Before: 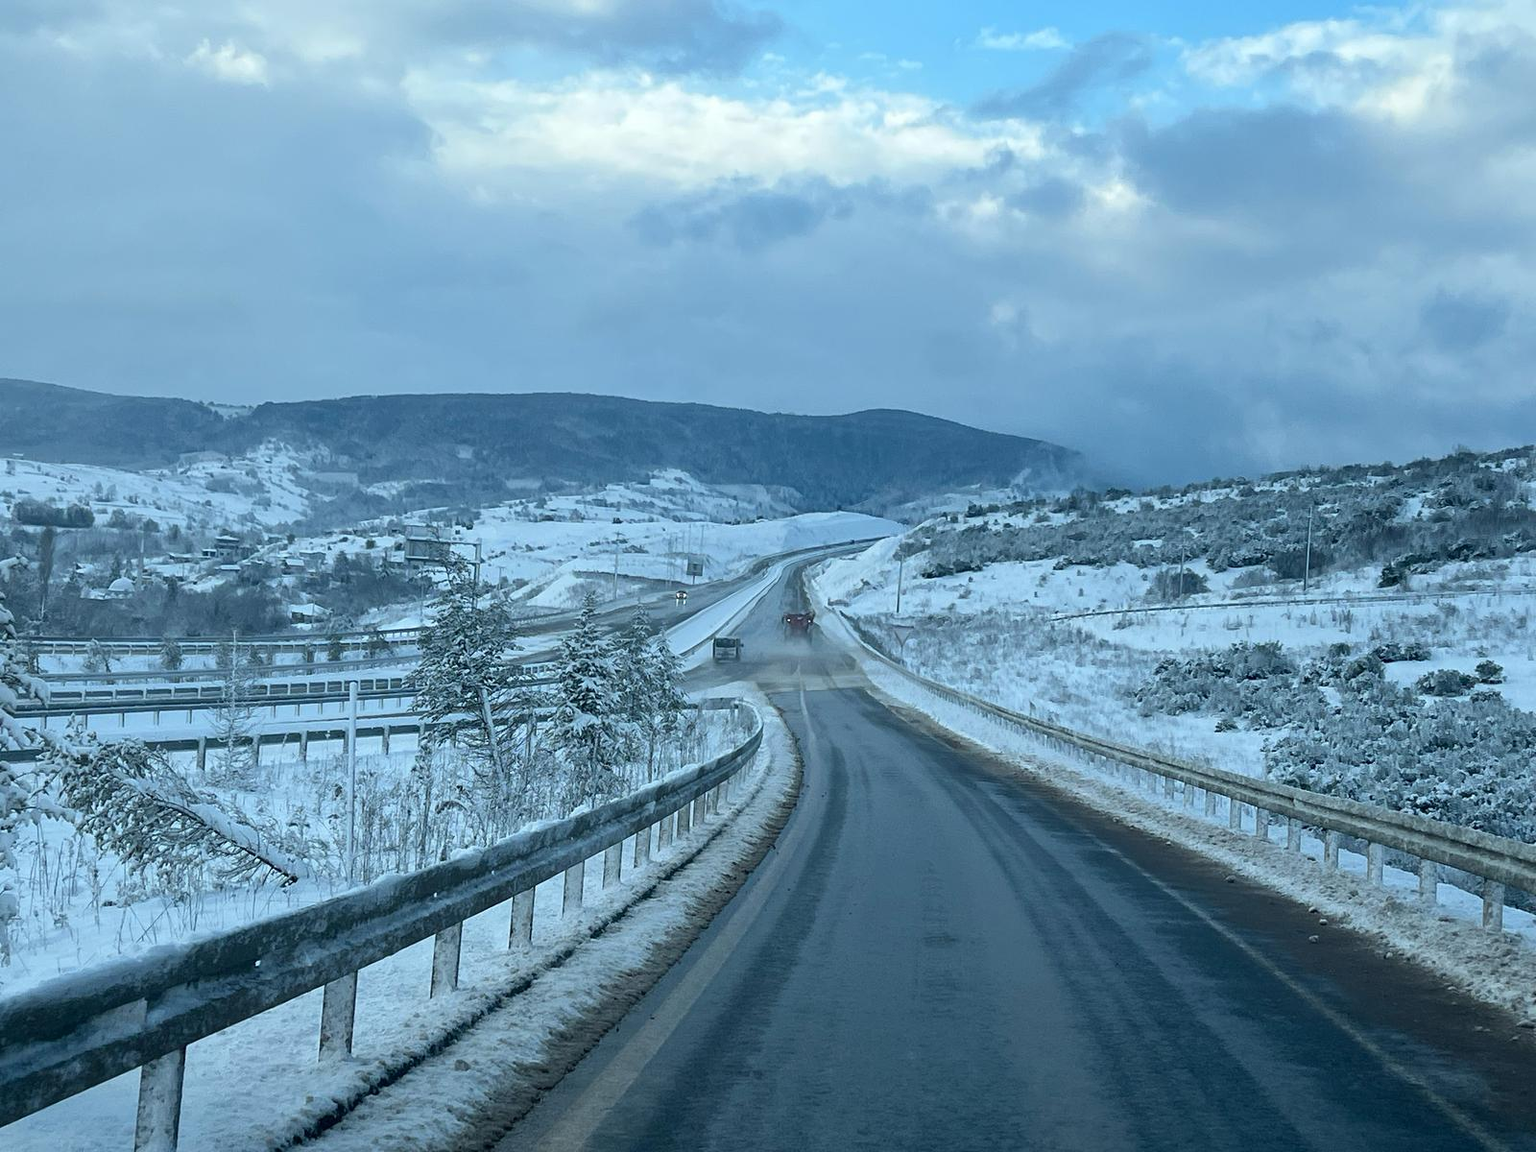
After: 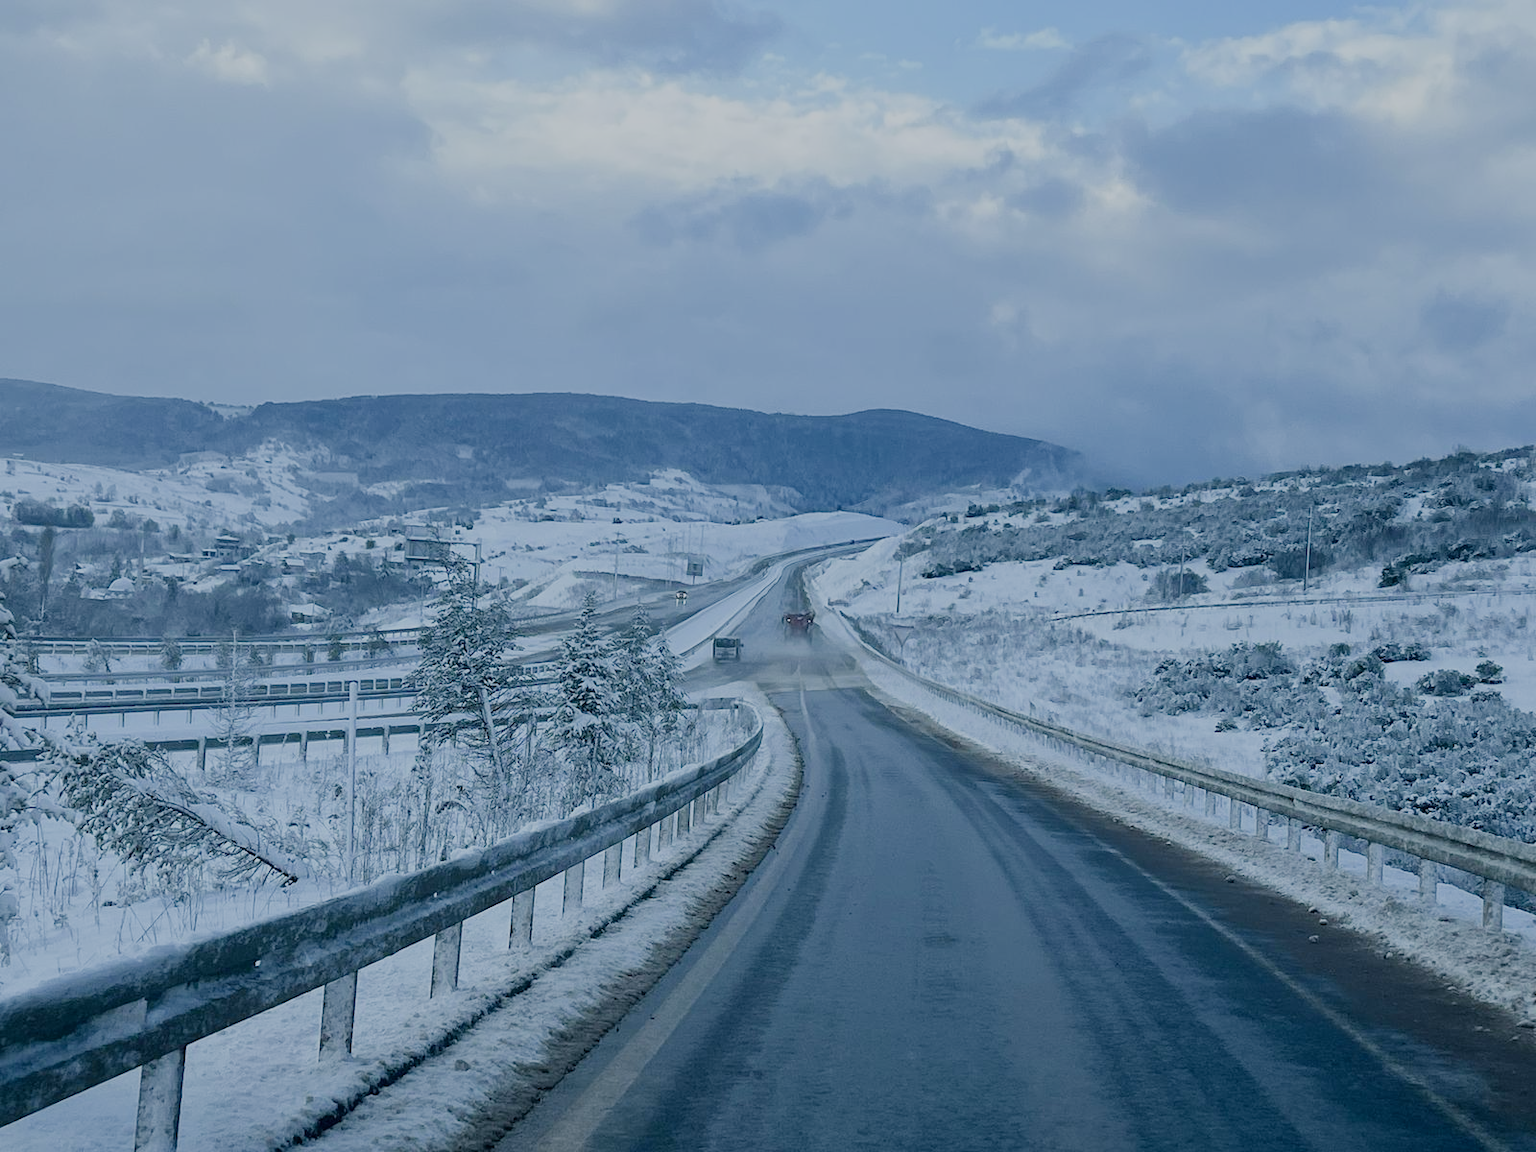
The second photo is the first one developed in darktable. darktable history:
white balance: red 0.984, blue 1.059
sigmoid: contrast 1.05, skew -0.15
vibrance: on, module defaults
